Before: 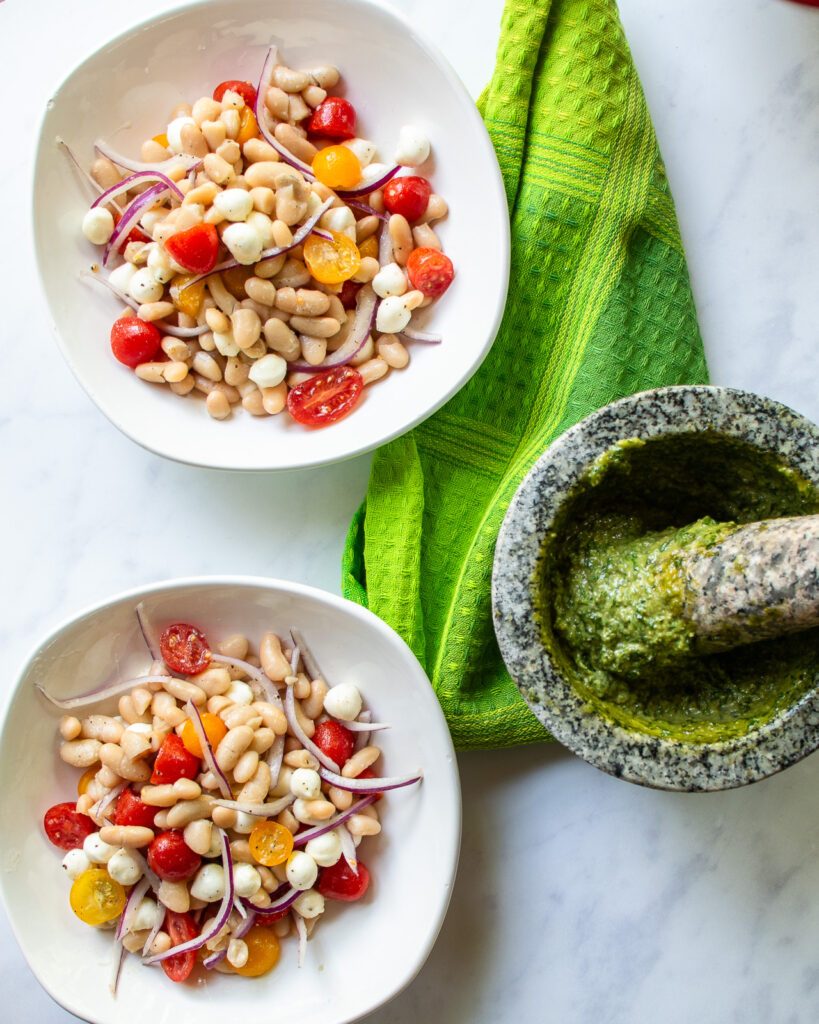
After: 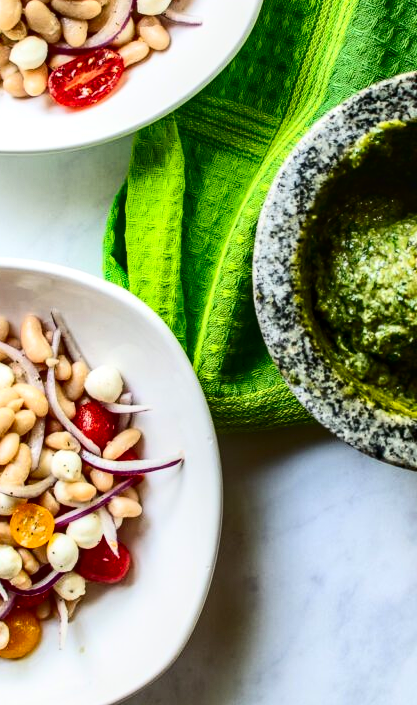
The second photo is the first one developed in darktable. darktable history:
contrast brightness saturation: contrast 0.32, brightness -0.08, saturation 0.17
local contrast: on, module defaults
crop and rotate: left 29.237%, top 31.152%, right 19.807%
